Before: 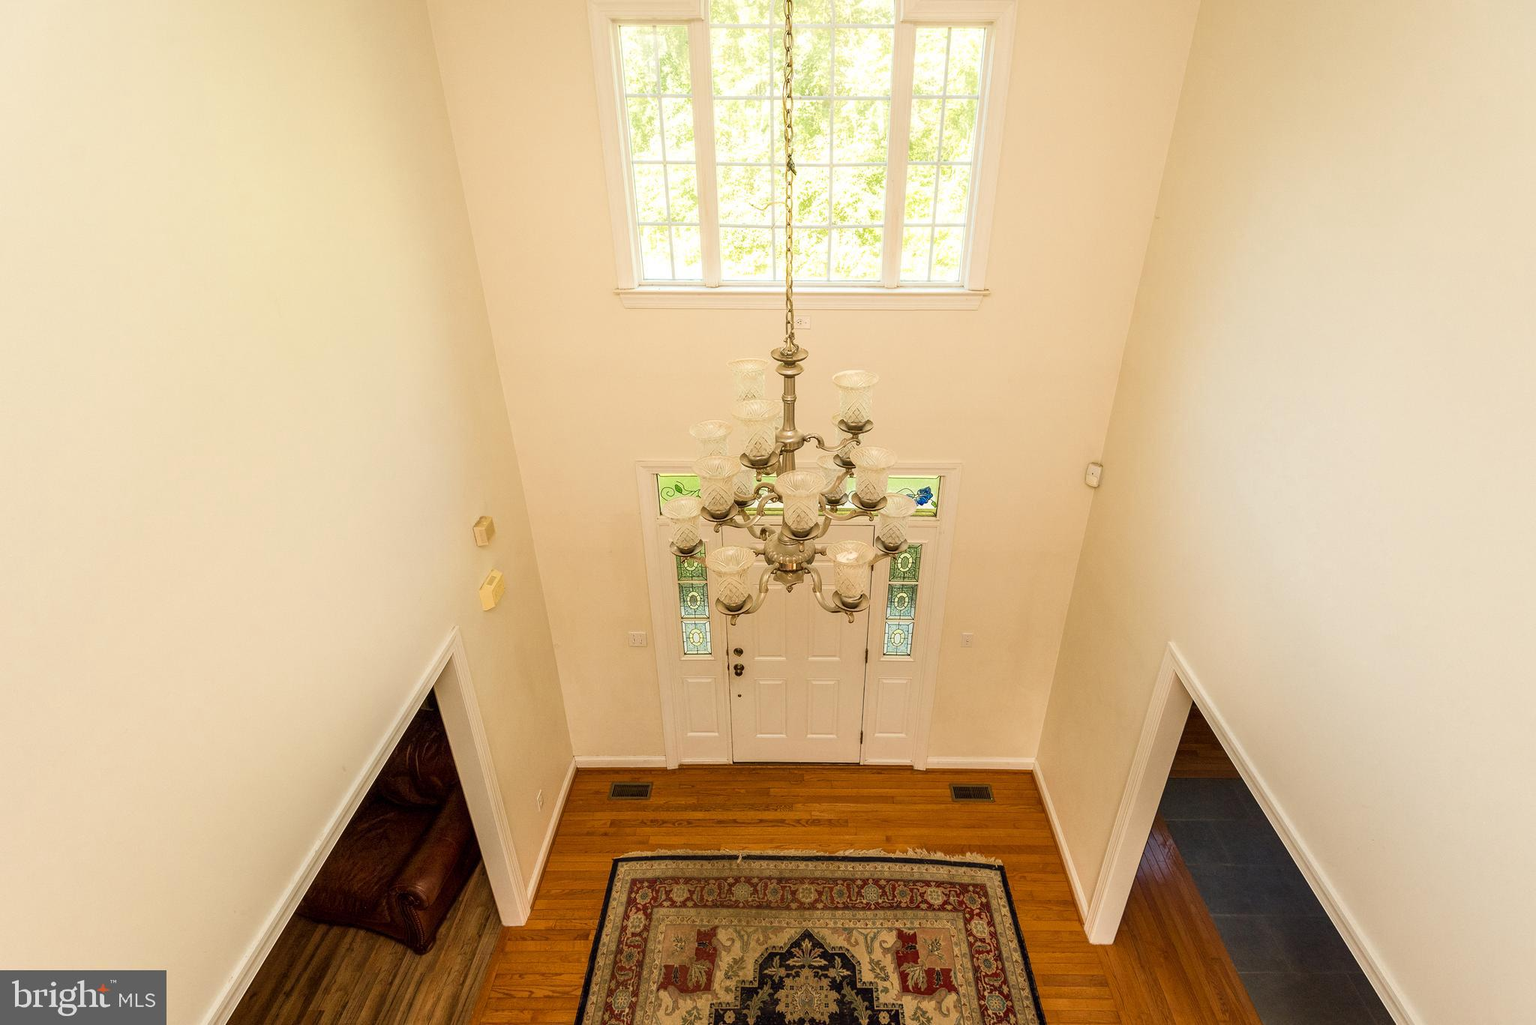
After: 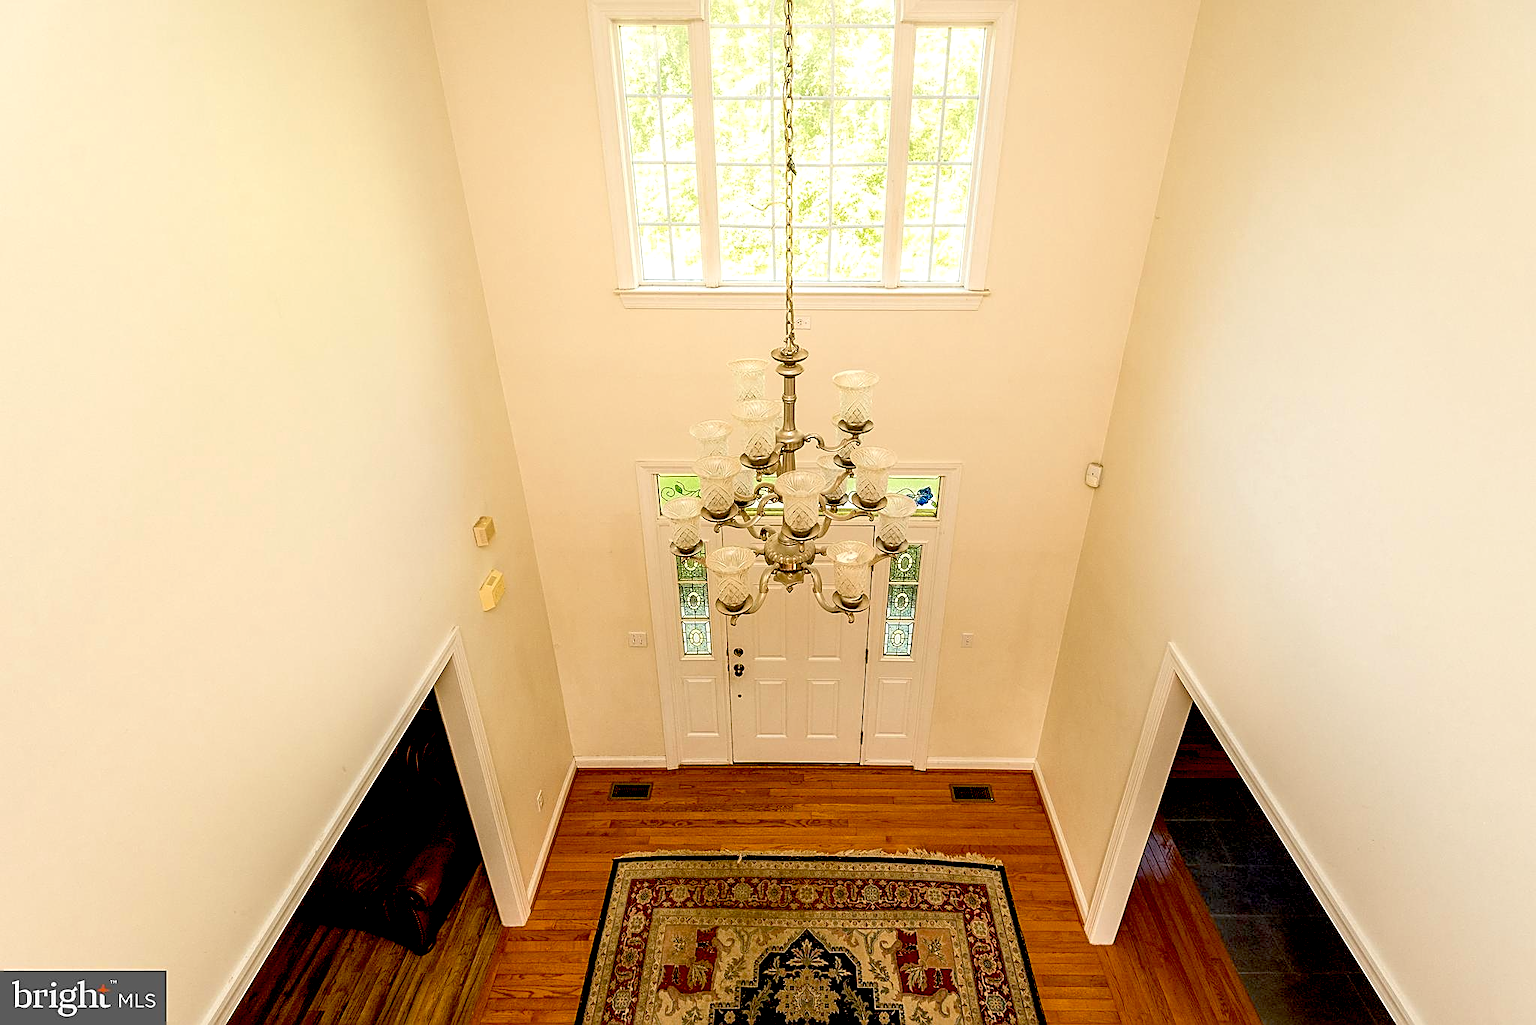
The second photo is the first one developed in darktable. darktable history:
exposure: black level correction 0.027, exposure 0.182 EV, compensate highlight preservation false
sharpen: amount 0.736
